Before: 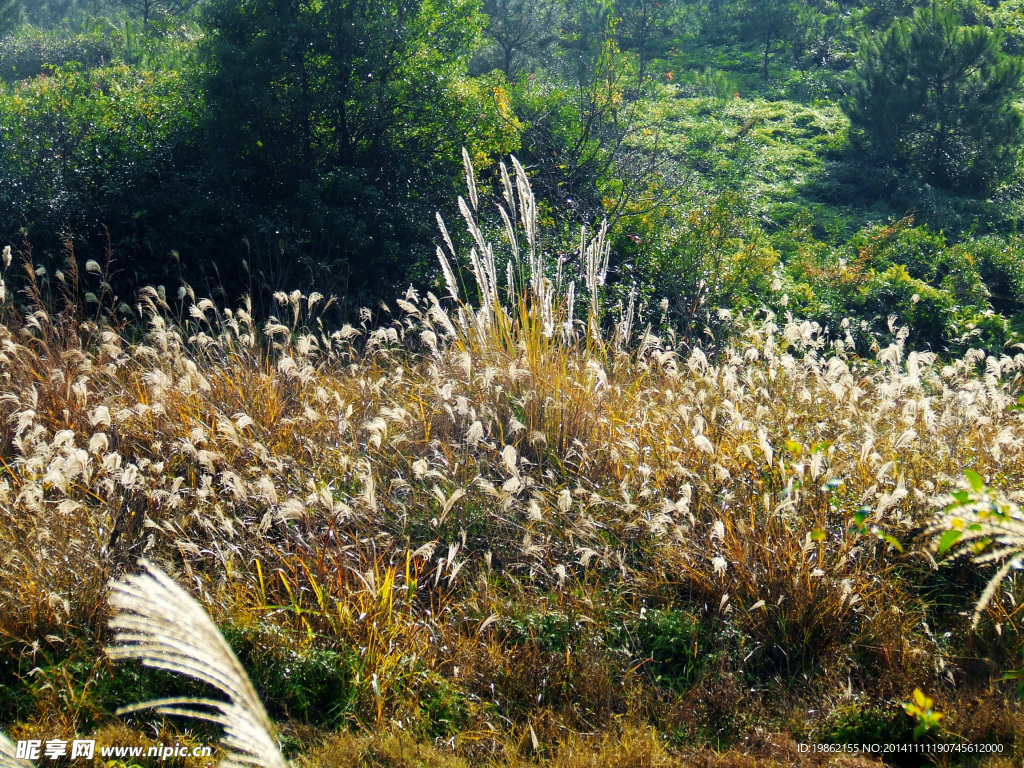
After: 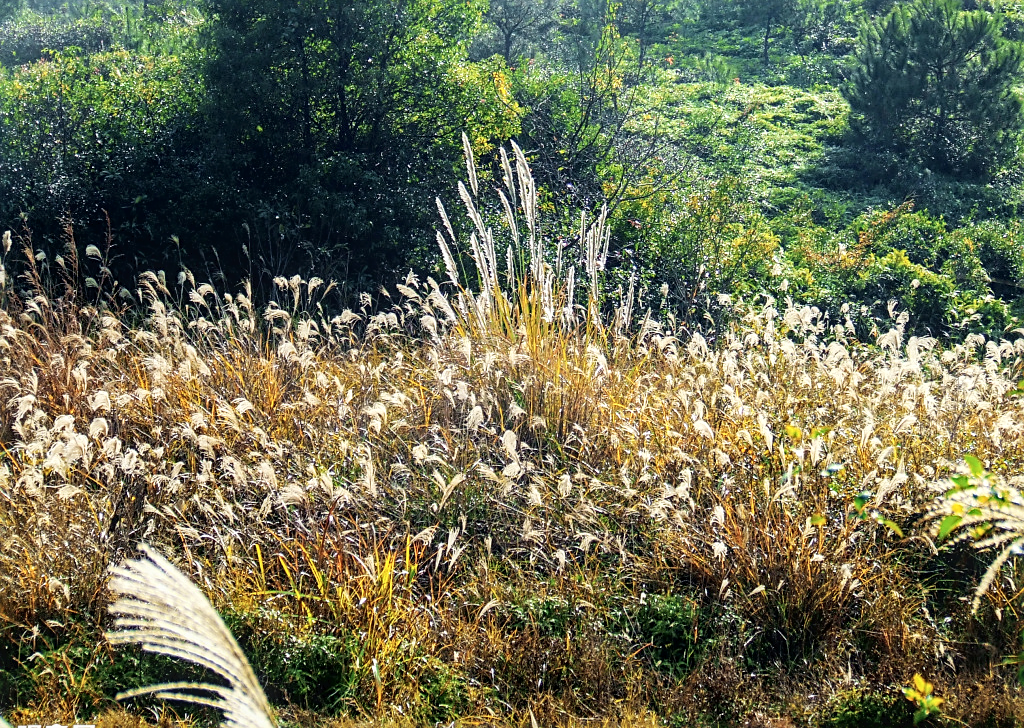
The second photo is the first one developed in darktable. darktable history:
local contrast: on, module defaults
tone curve: curves: ch0 [(0, 0) (0.003, 0.019) (0.011, 0.022) (0.025, 0.025) (0.044, 0.04) (0.069, 0.069) (0.1, 0.108) (0.136, 0.152) (0.177, 0.199) (0.224, 0.26) (0.277, 0.321) (0.335, 0.392) (0.399, 0.472) (0.468, 0.547) (0.543, 0.624) (0.623, 0.713) (0.709, 0.786) (0.801, 0.865) (0.898, 0.939) (1, 1)], color space Lab, independent channels, preserve colors none
crop and rotate: top 2.033%, bottom 3.057%
sharpen: on, module defaults
